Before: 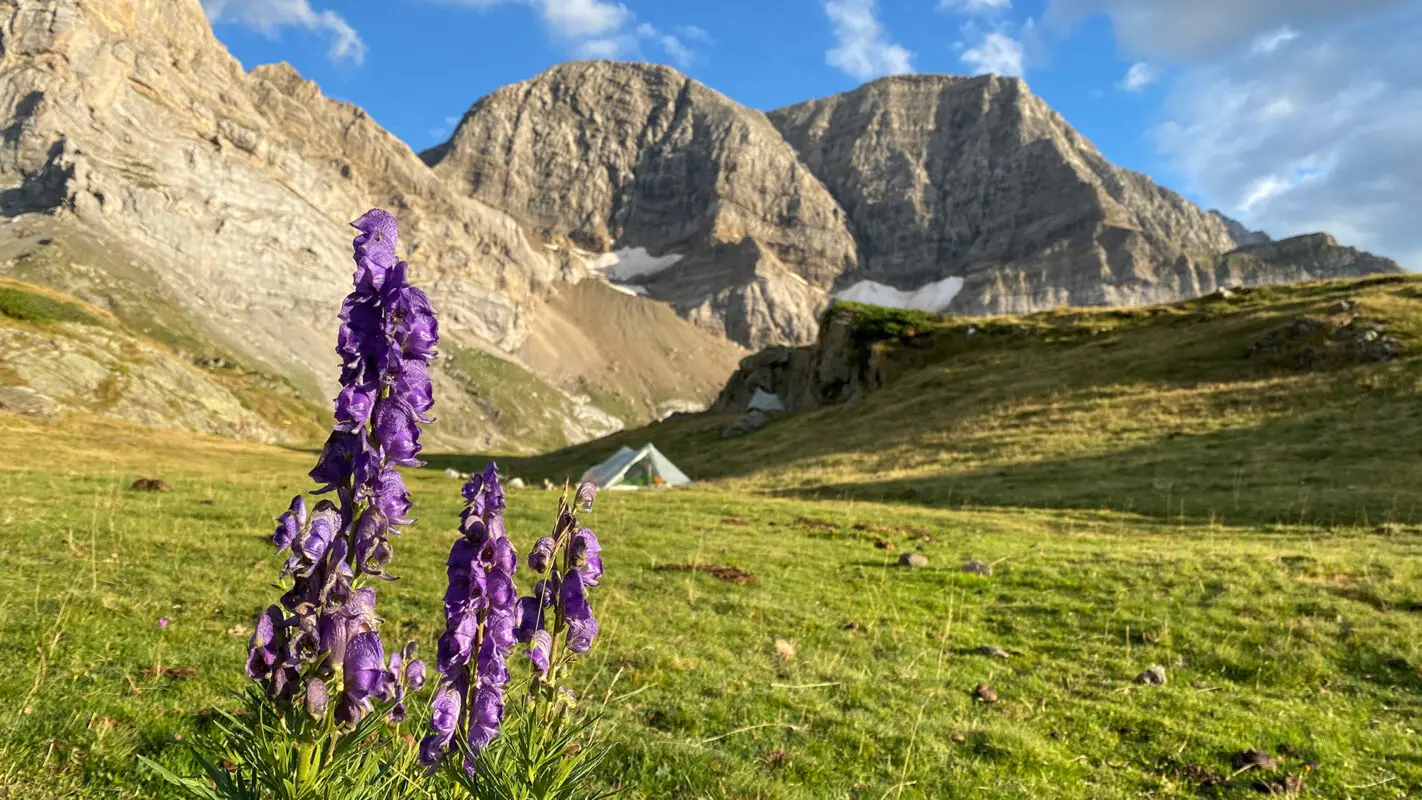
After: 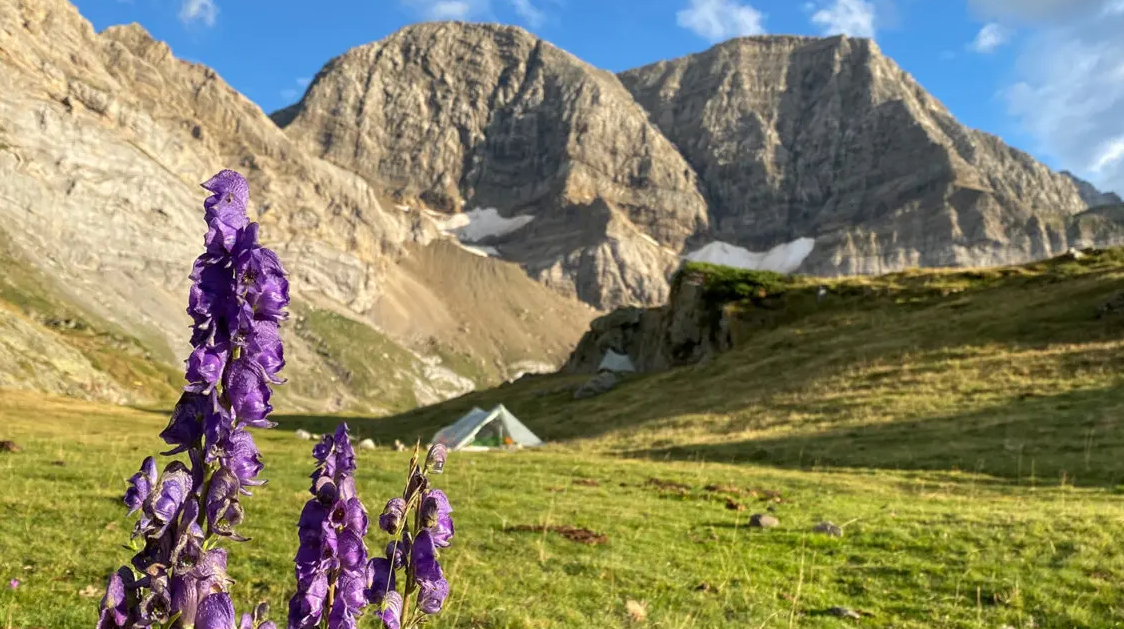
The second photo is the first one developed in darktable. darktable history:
crop and rotate: left 10.543%, top 4.994%, right 10.413%, bottom 16.285%
